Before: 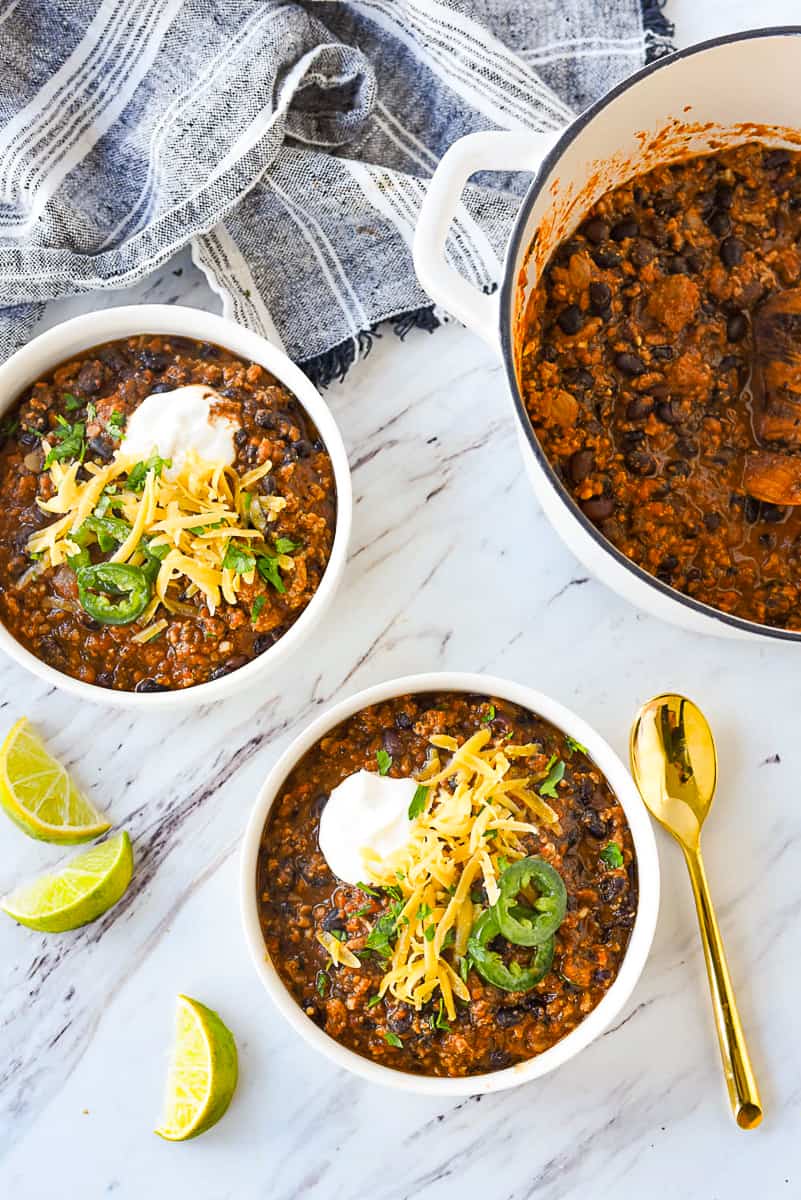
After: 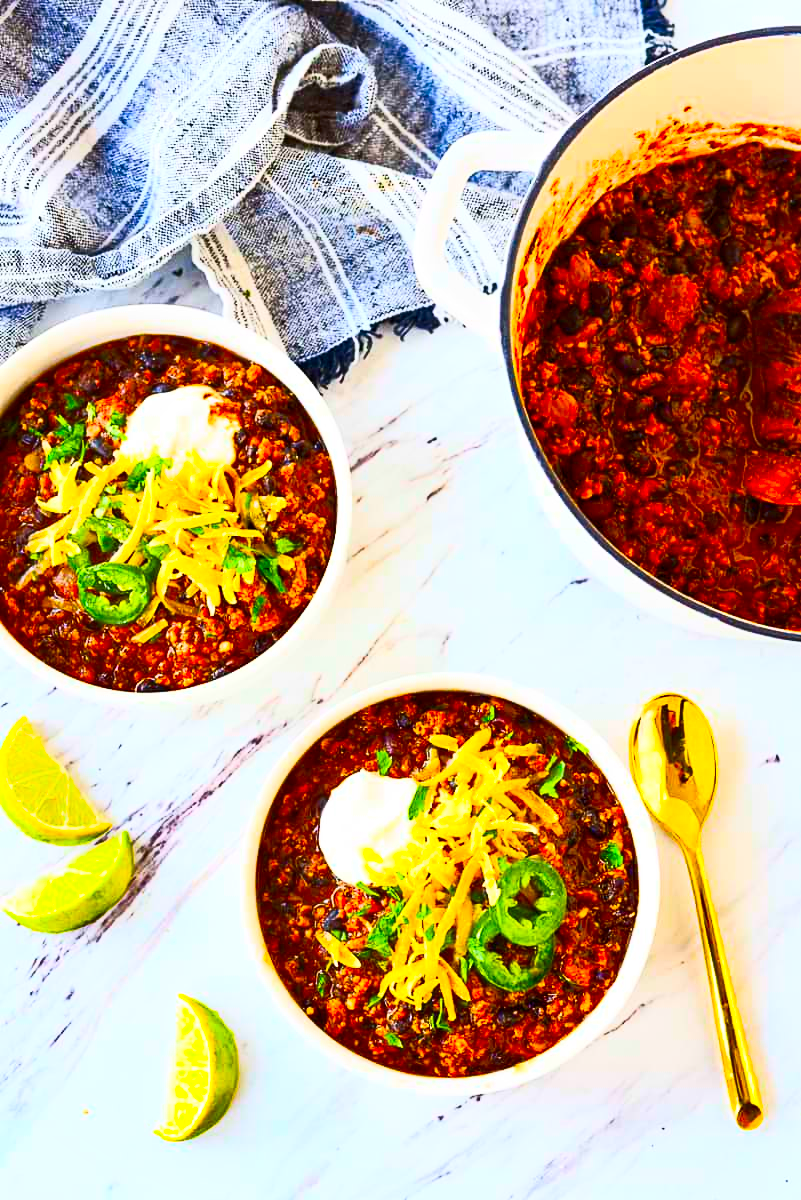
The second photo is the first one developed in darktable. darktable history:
shadows and highlights: shadows 0.712, highlights 42
color balance rgb: perceptual saturation grading › global saturation 31.136%, global vibrance 20%
contrast brightness saturation: contrast 0.267, brightness 0.024, saturation 0.888
